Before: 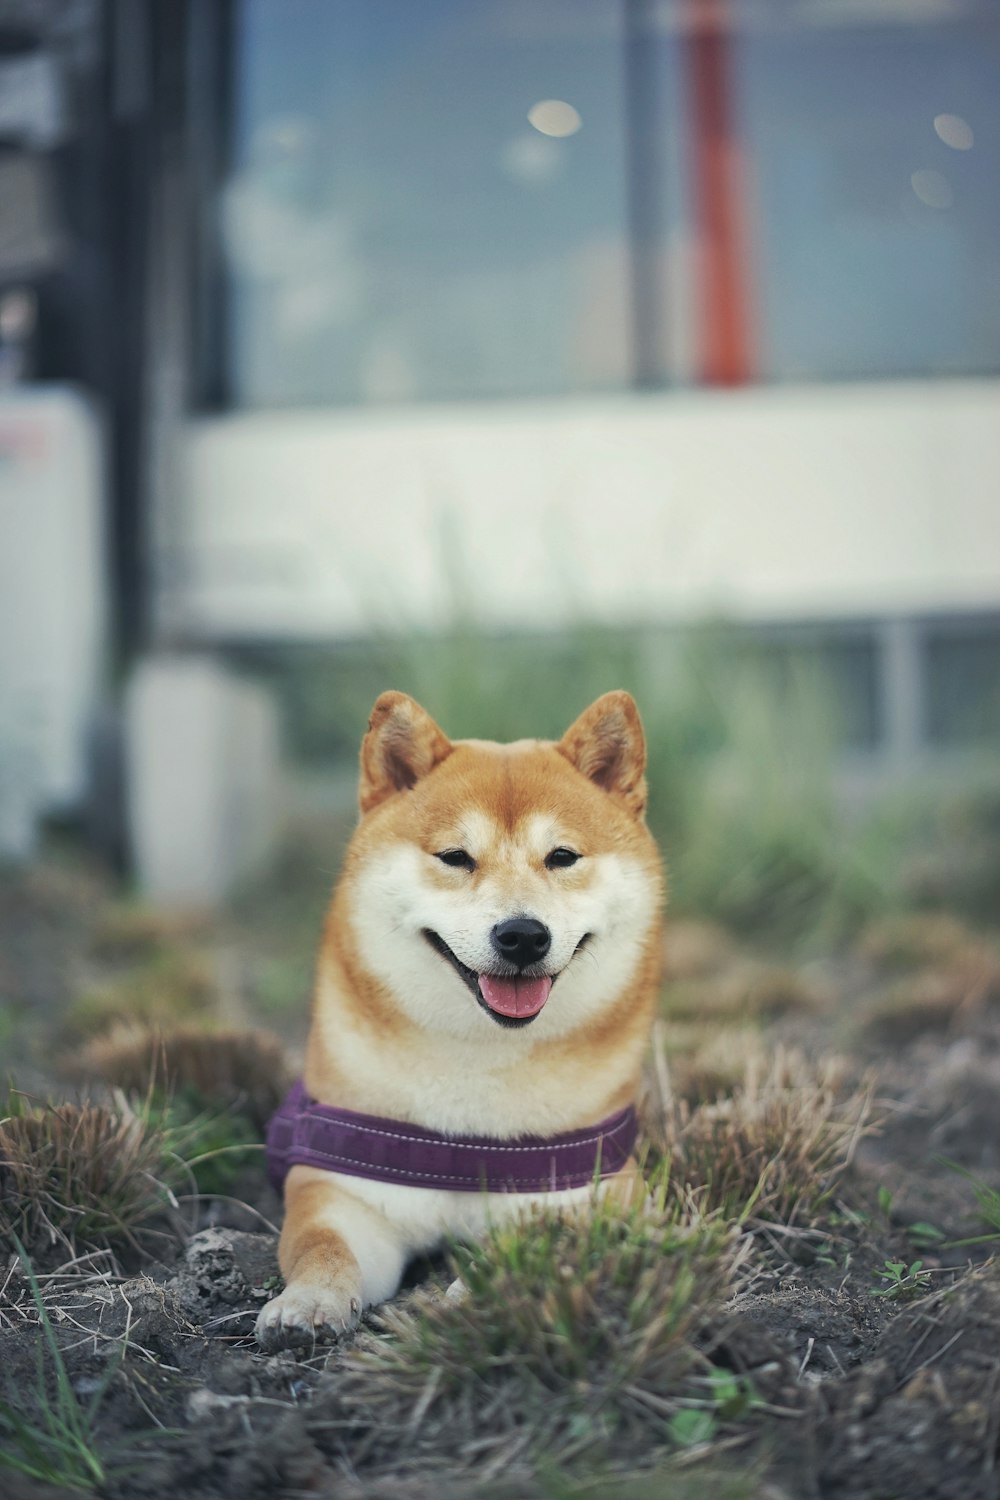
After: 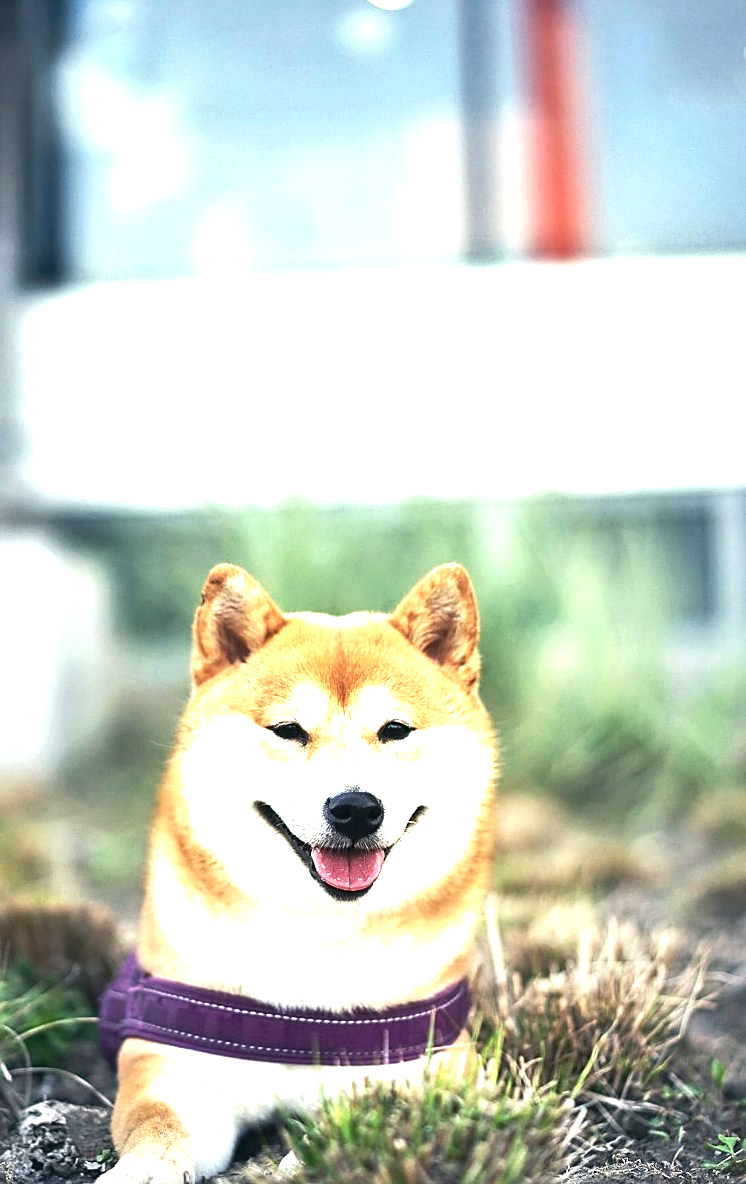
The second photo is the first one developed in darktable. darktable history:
contrast brightness saturation: contrast 0.095, brightness -0.277, saturation 0.135
sharpen: on, module defaults
crop: left 16.795%, top 8.505%, right 8.597%, bottom 12.552%
exposure: black level correction 0, exposure 1.529 EV, compensate exposure bias true, compensate highlight preservation false
